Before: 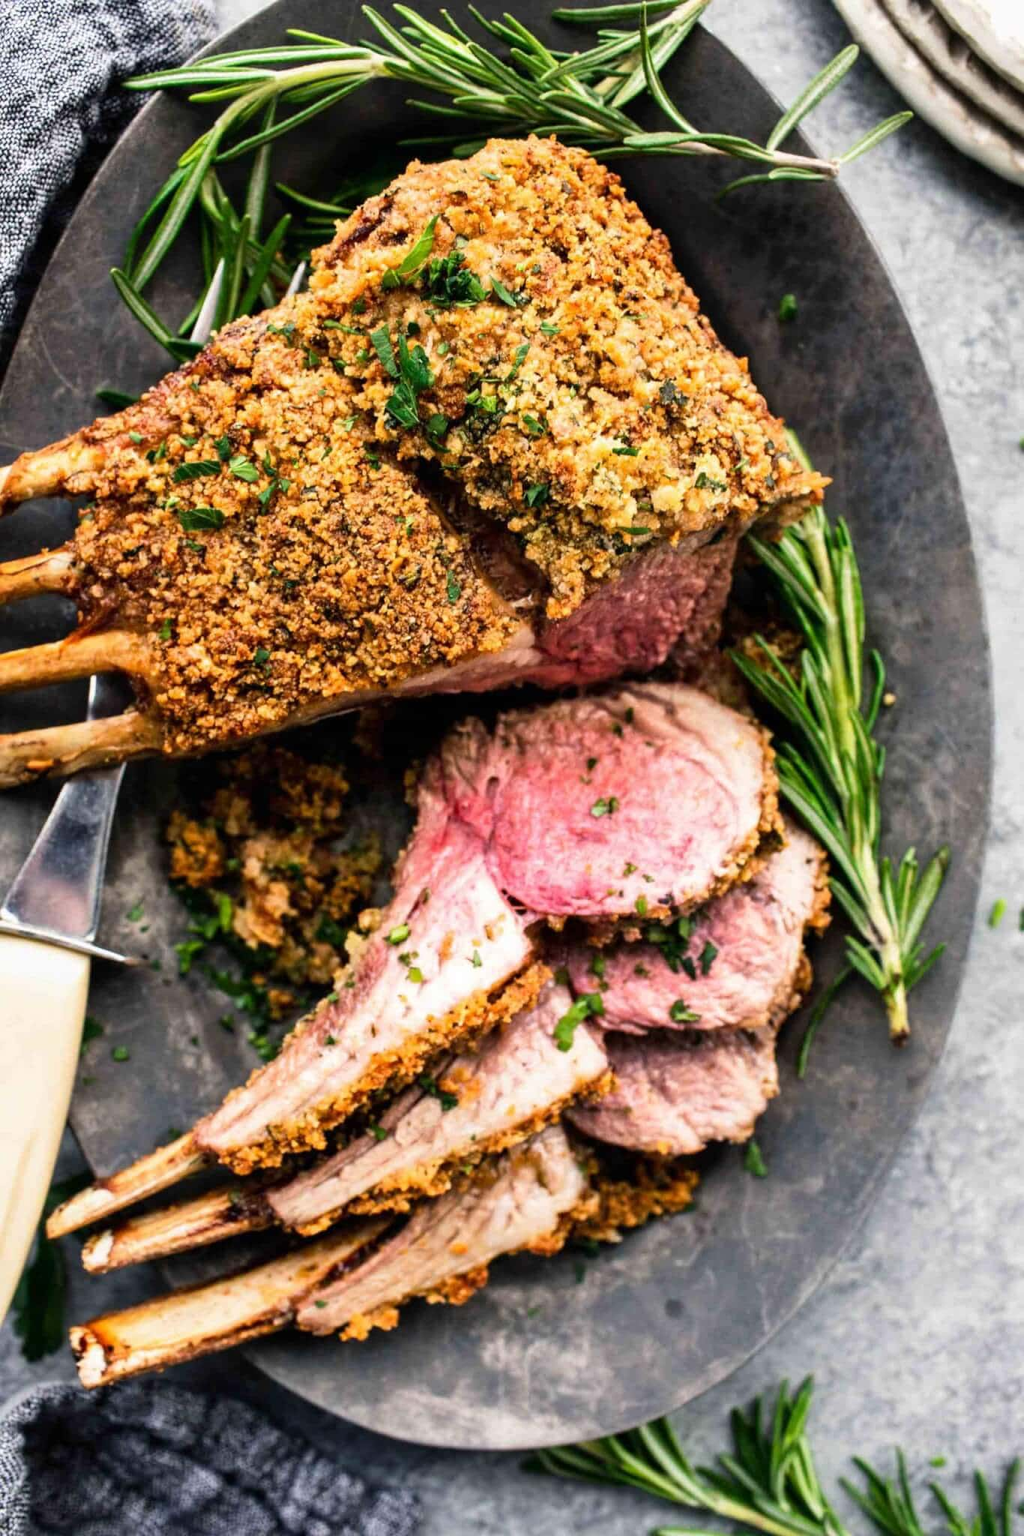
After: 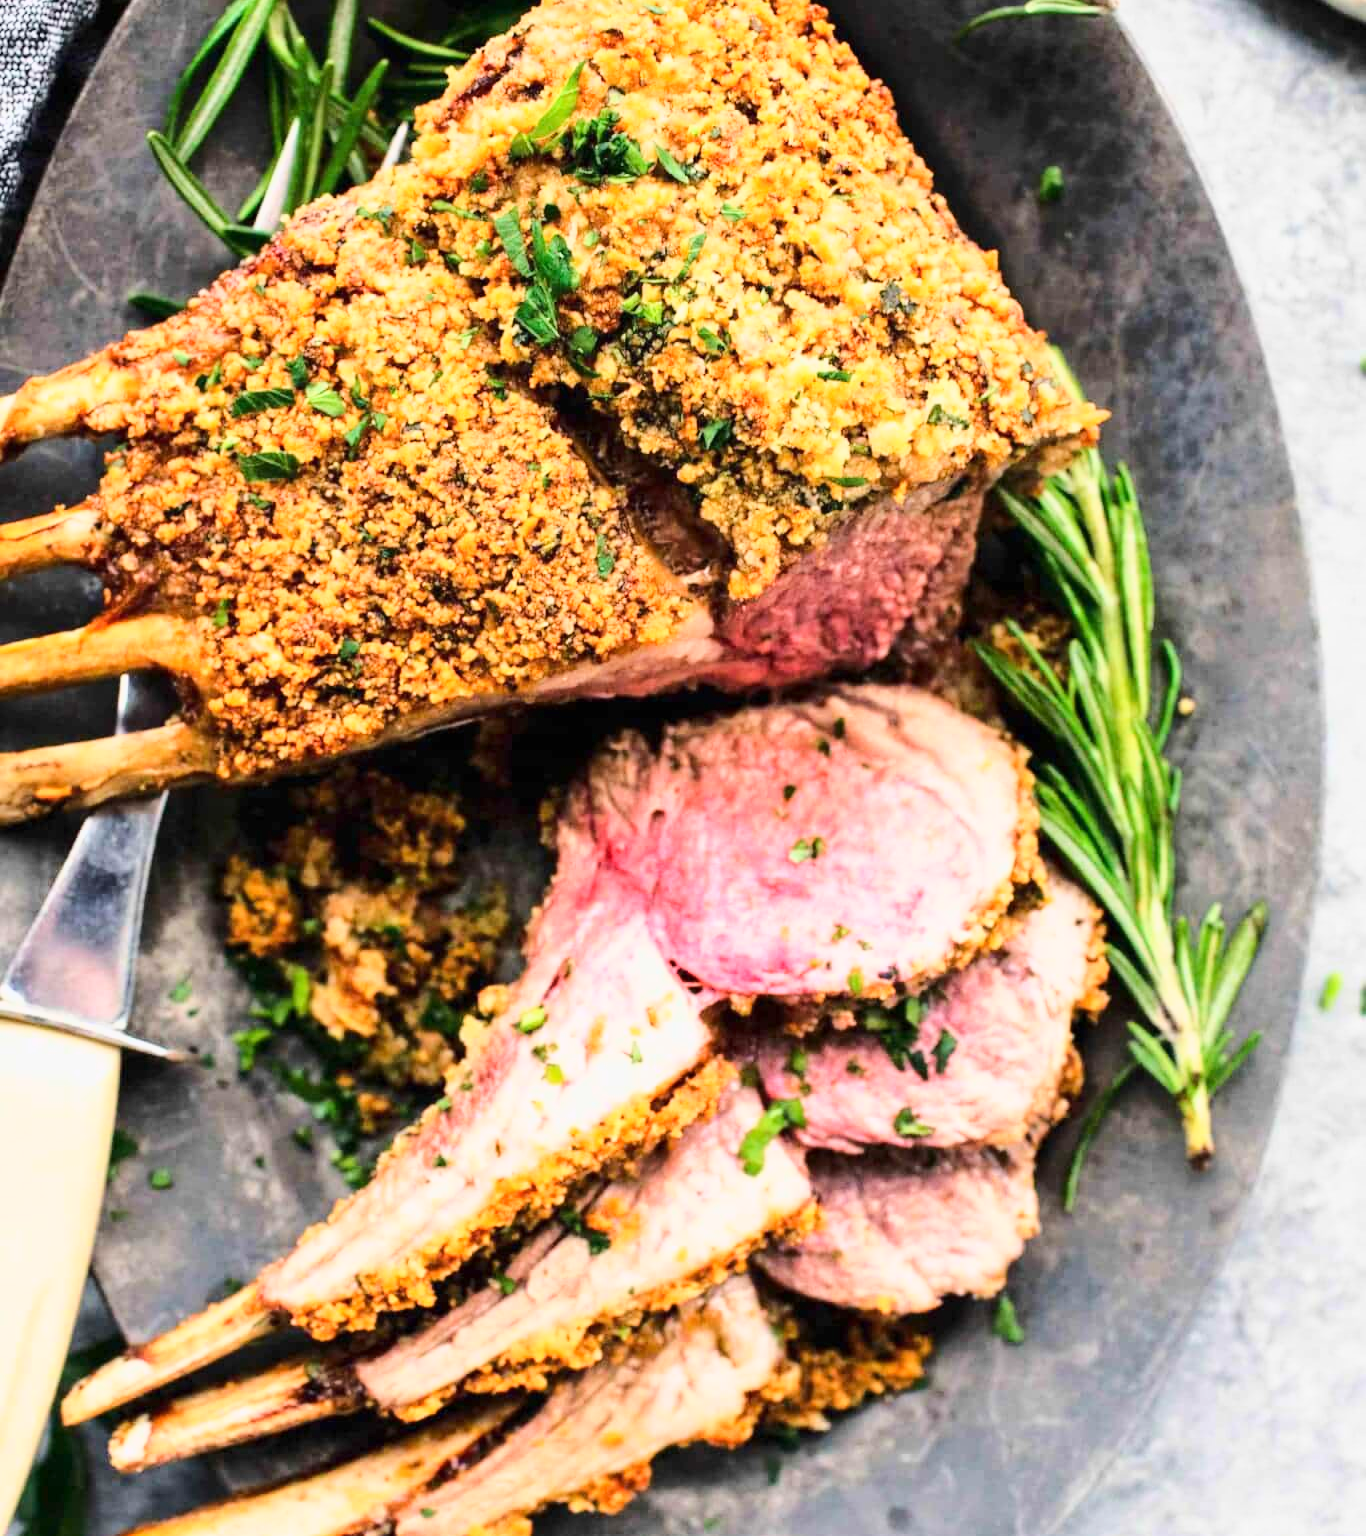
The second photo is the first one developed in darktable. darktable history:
crop: top 11.038%, bottom 13.962%
base curve: curves: ch0 [(0, 0) (0.025, 0.046) (0.112, 0.277) (0.467, 0.74) (0.814, 0.929) (1, 0.942)]
